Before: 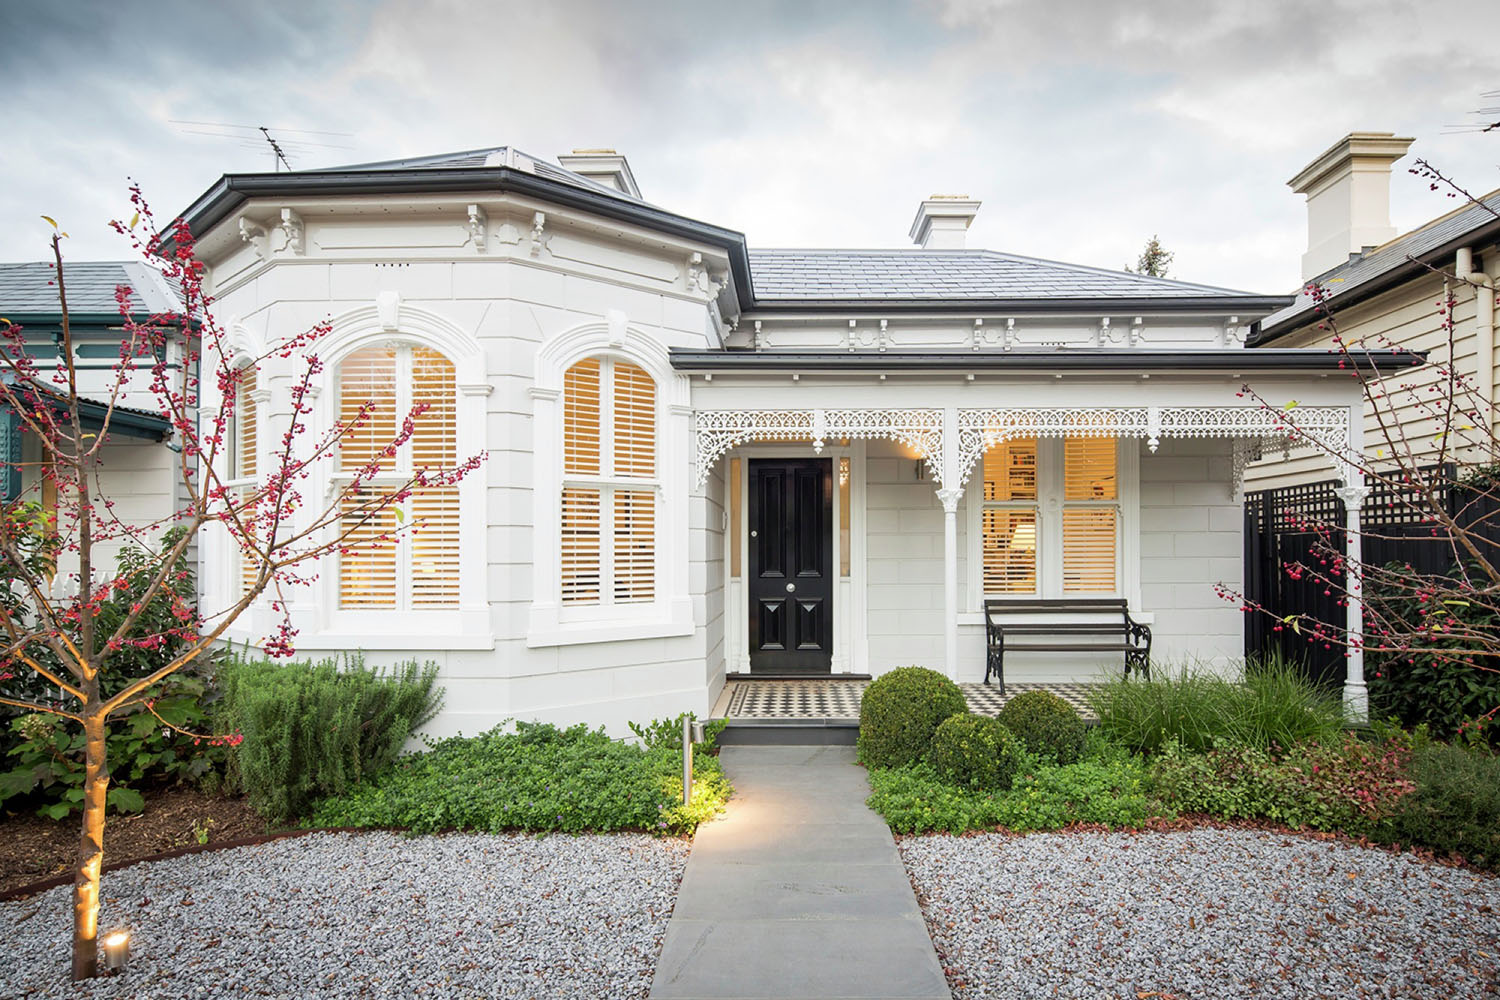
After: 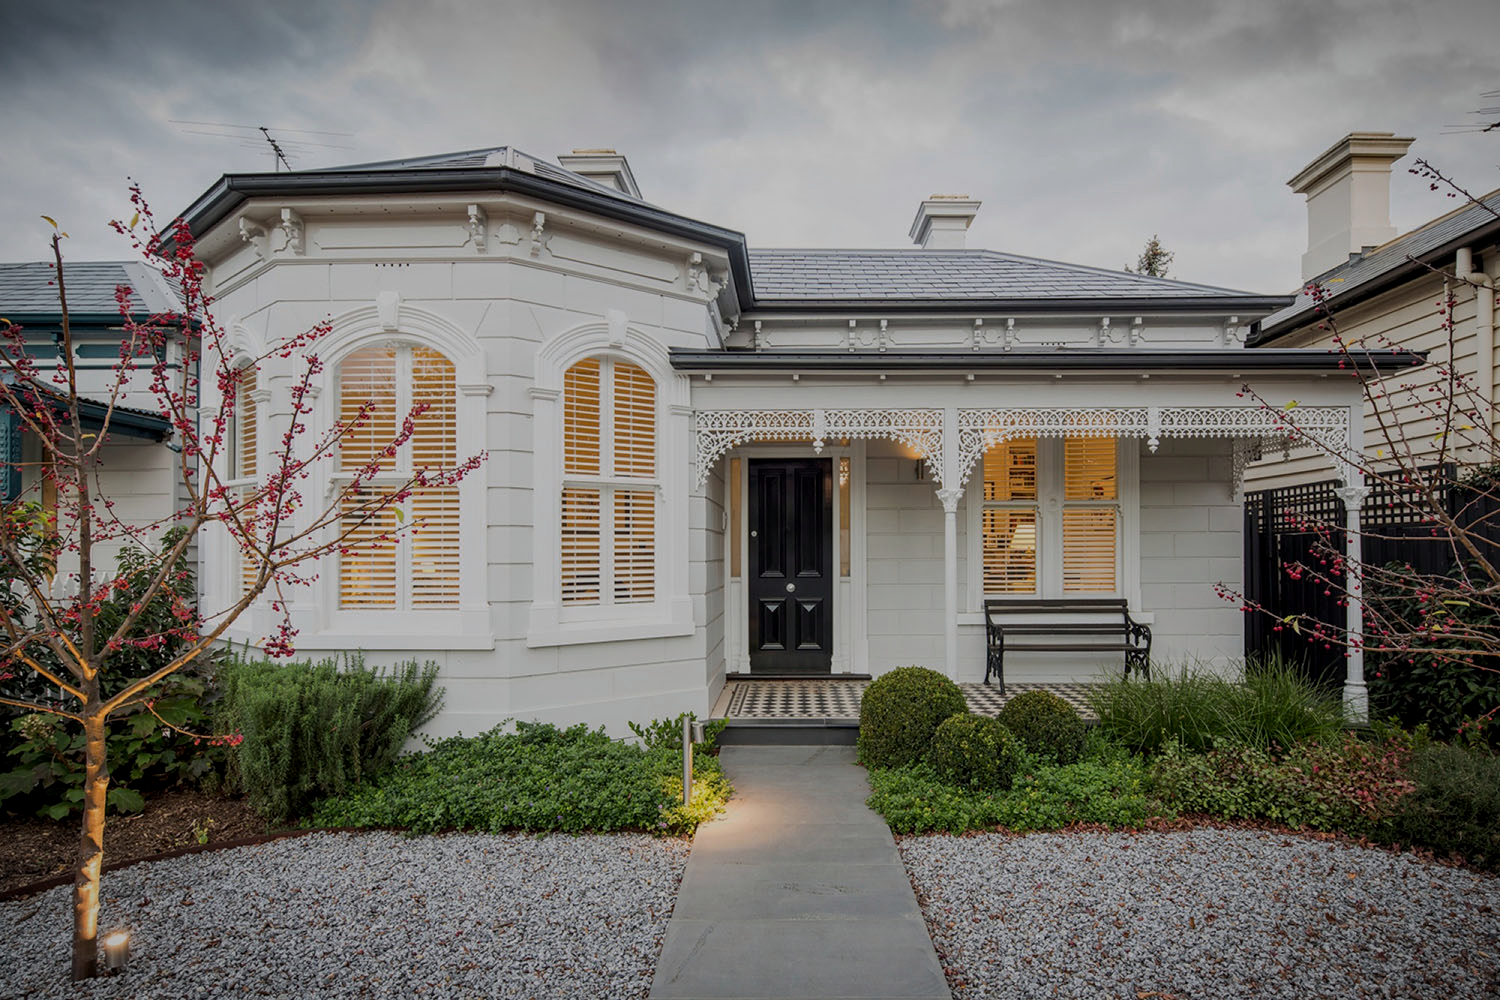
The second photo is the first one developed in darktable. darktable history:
local contrast: on, module defaults
vignetting: fall-off start 100%, fall-off radius 64.94%, automatic ratio true, unbound false
exposure: black level correction 0, exposure 1.015 EV, compensate exposure bias true, compensate highlight preservation false
